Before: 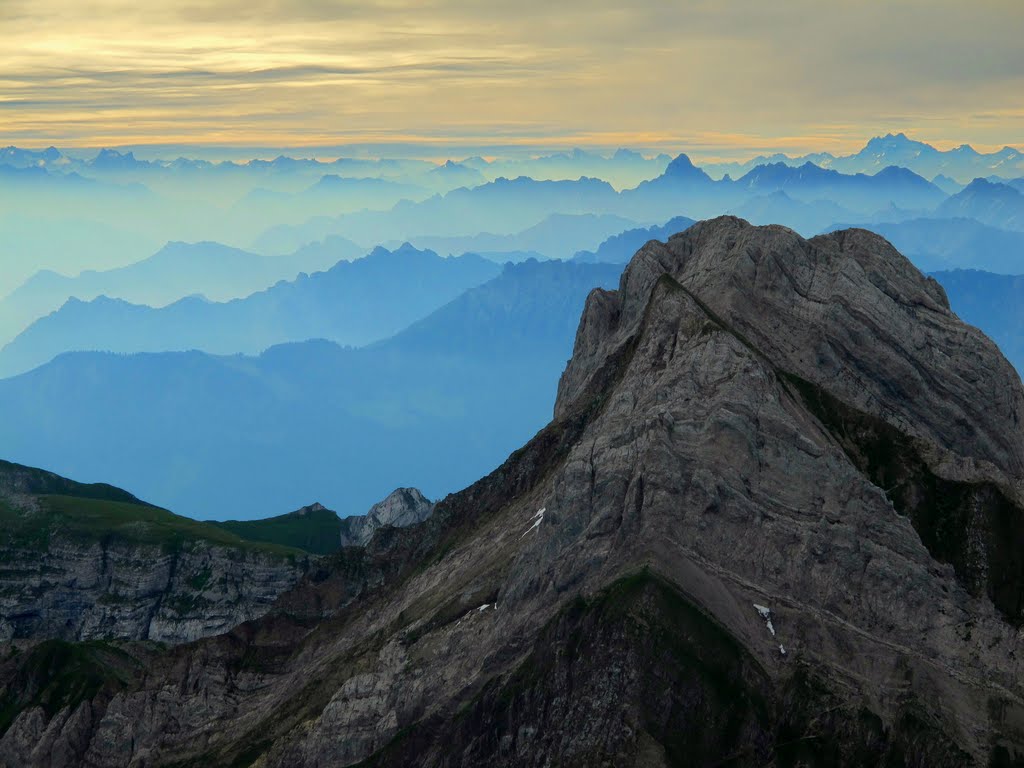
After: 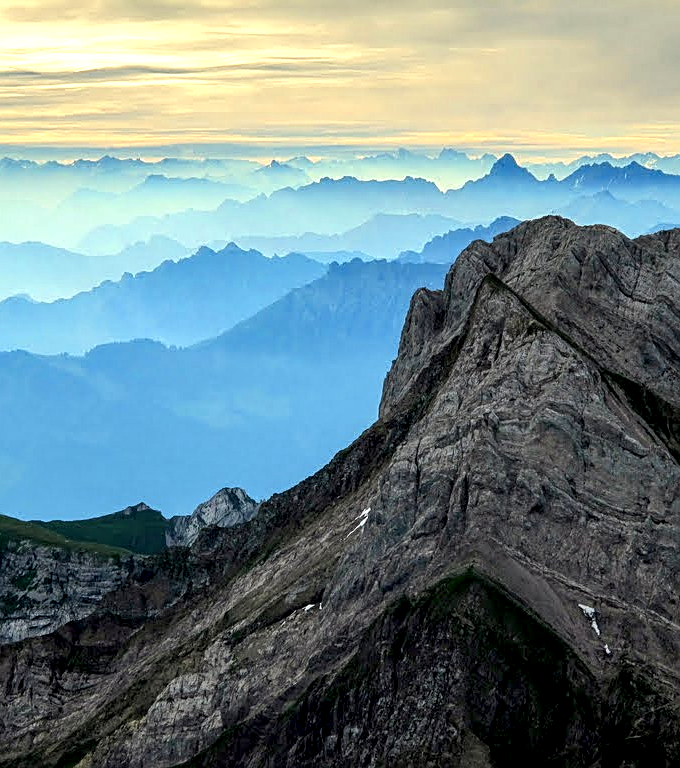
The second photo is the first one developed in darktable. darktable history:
exposure: exposure 0.6 EV, compensate highlight preservation false
sharpen: on, module defaults
local contrast: highlights 60%, shadows 60%, detail 160%
crop: left 17.115%, right 16.429%
